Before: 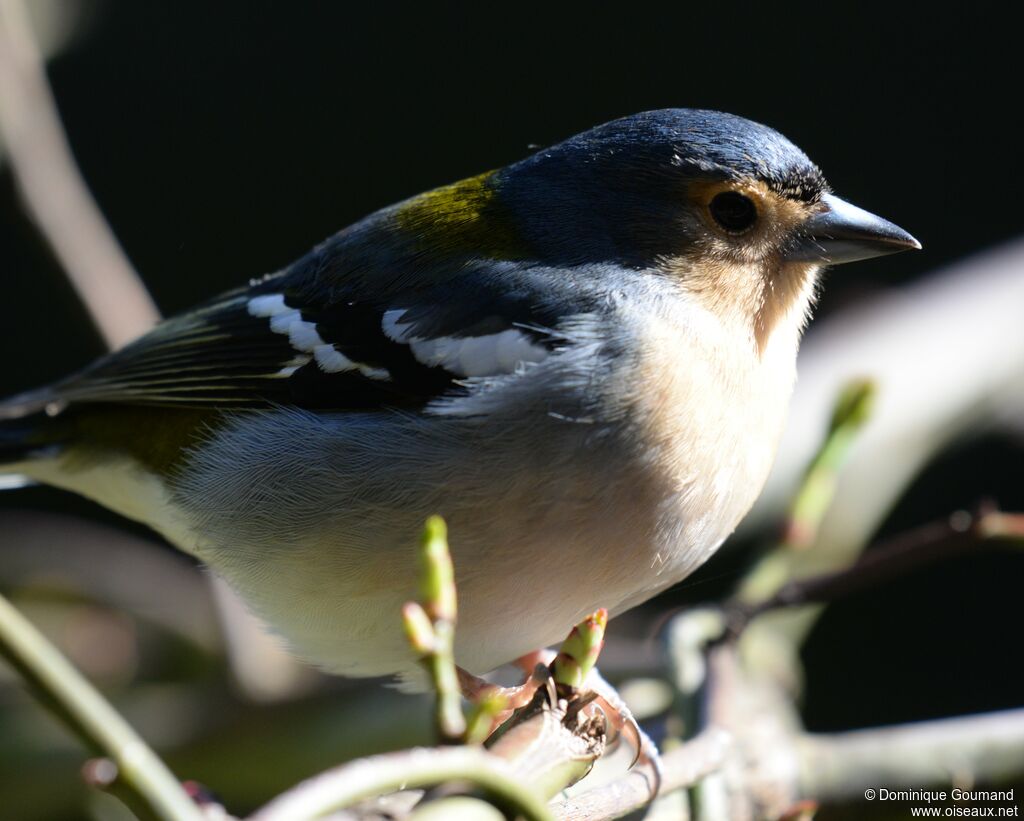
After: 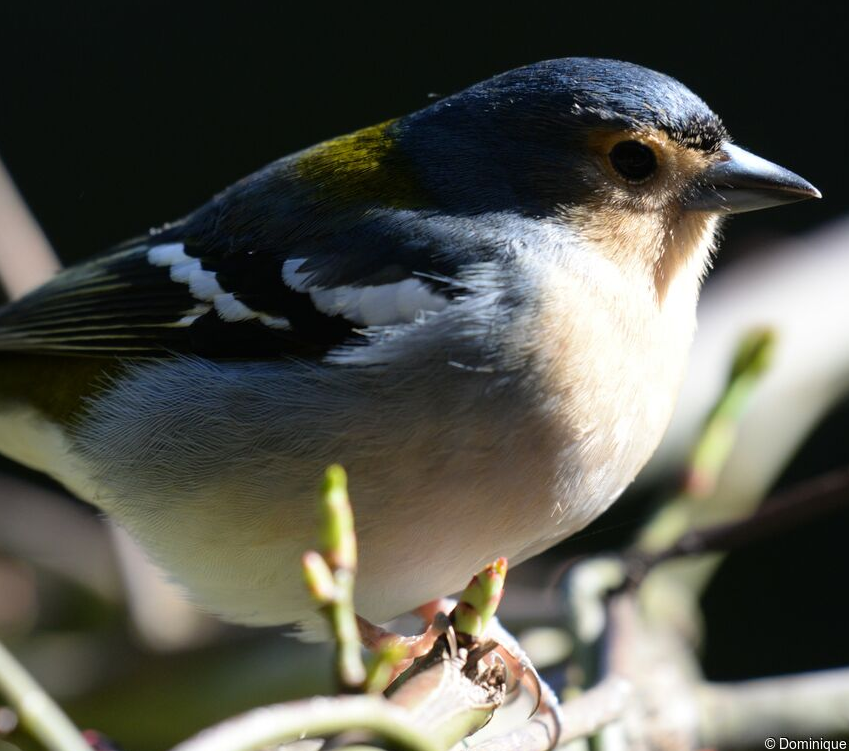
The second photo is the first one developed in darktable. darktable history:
crop: left 9.839%, top 6.219%, right 7.164%, bottom 2.256%
